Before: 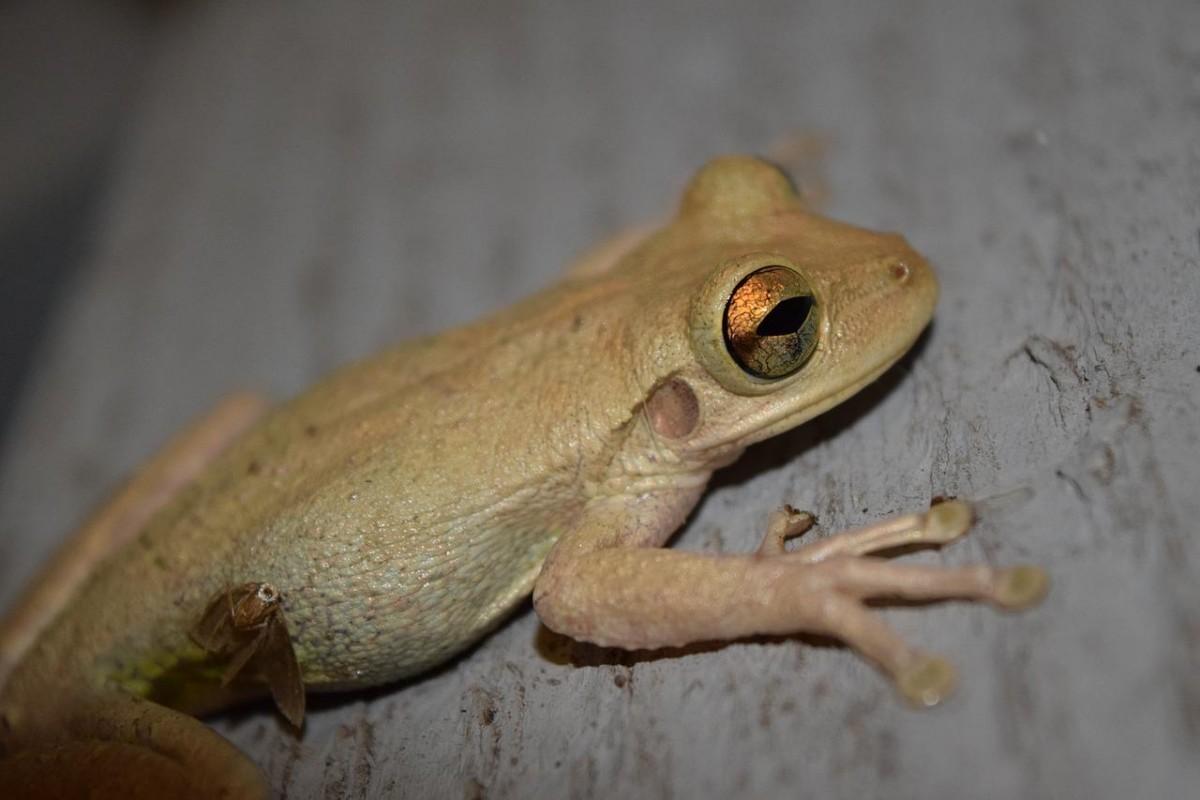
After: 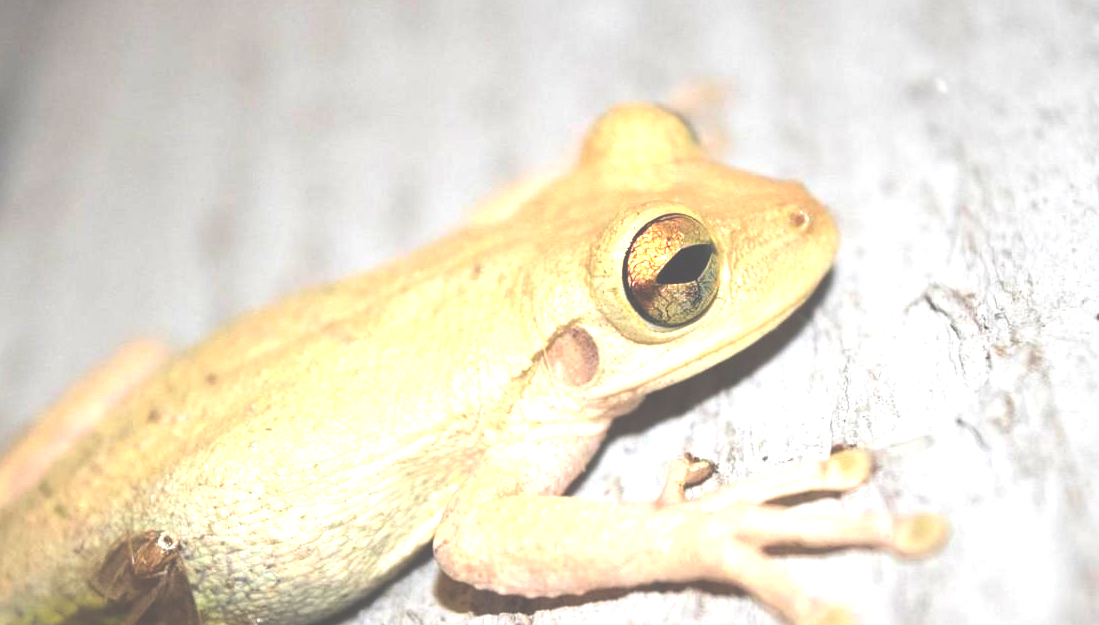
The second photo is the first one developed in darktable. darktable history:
levels: levels [0.073, 0.497, 0.972]
crop: left 8.365%, top 6.556%, bottom 15.2%
exposure: black level correction -0.024, exposure 1.394 EV, compensate highlight preservation false
tone equalizer: -8 EV -0.775 EV, -7 EV -0.674 EV, -6 EV -0.583 EV, -5 EV -0.363 EV, -3 EV 0.397 EV, -2 EV 0.6 EV, -1 EV 0.674 EV, +0 EV 0.739 EV, mask exposure compensation -0.496 EV
